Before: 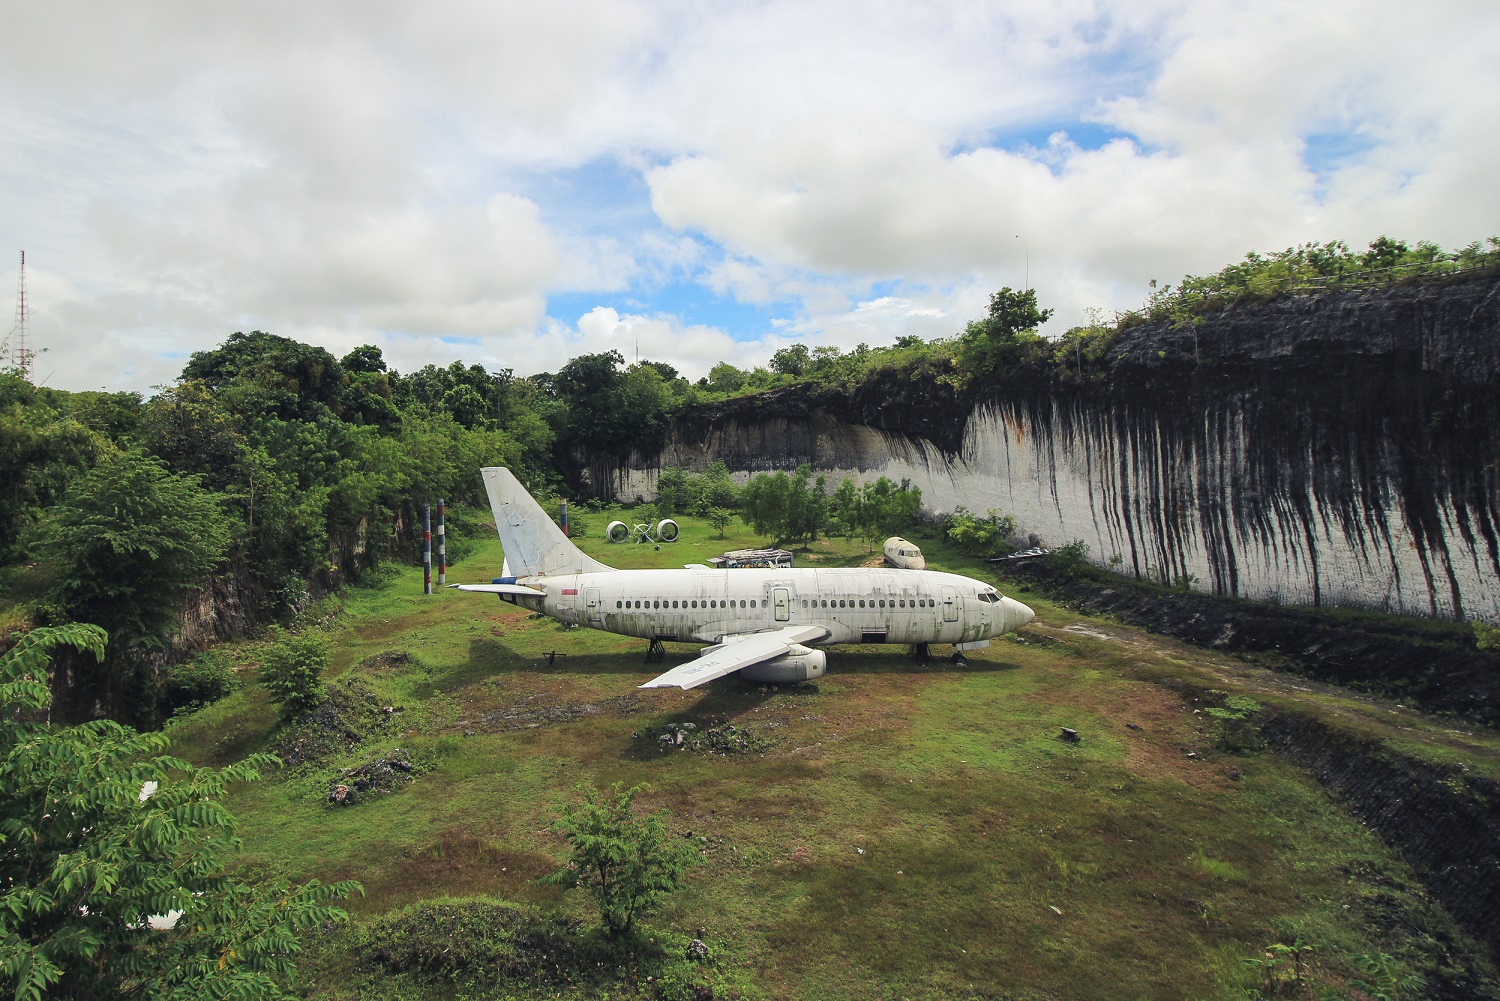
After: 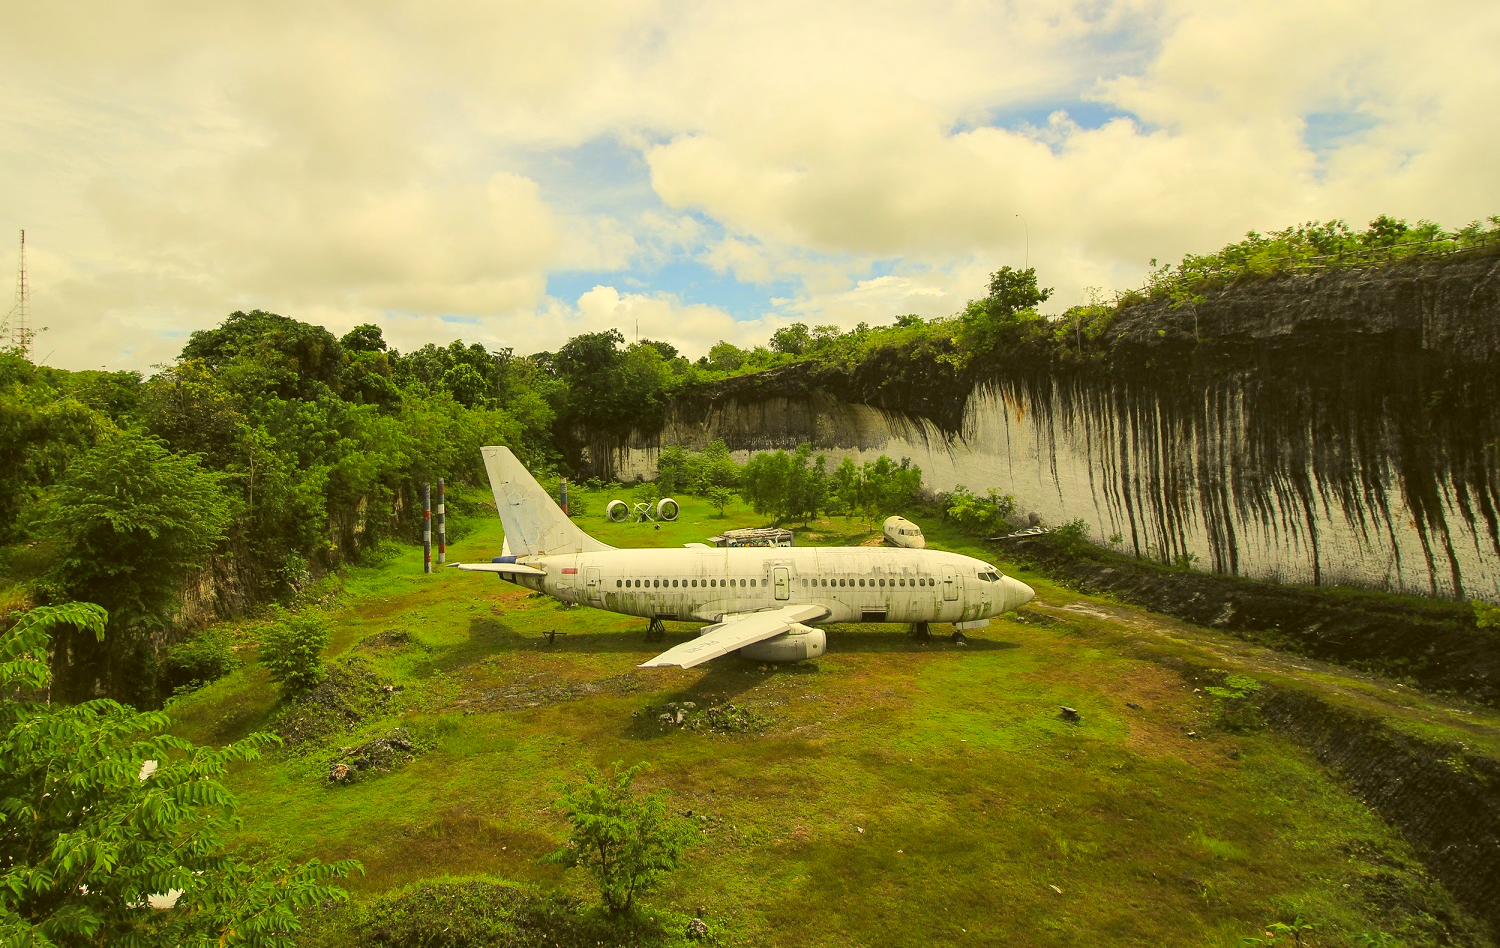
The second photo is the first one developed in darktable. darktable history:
crop and rotate: top 2.163%, bottom 3.12%
color correction: highlights a* 0.083, highlights b* 28.82, shadows a* -0.316, shadows b* 21.51
tone equalizer: edges refinement/feathering 500, mask exposure compensation -1.57 EV, preserve details no
contrast brightness saturation: brightness 0.087, saturation 0.194
